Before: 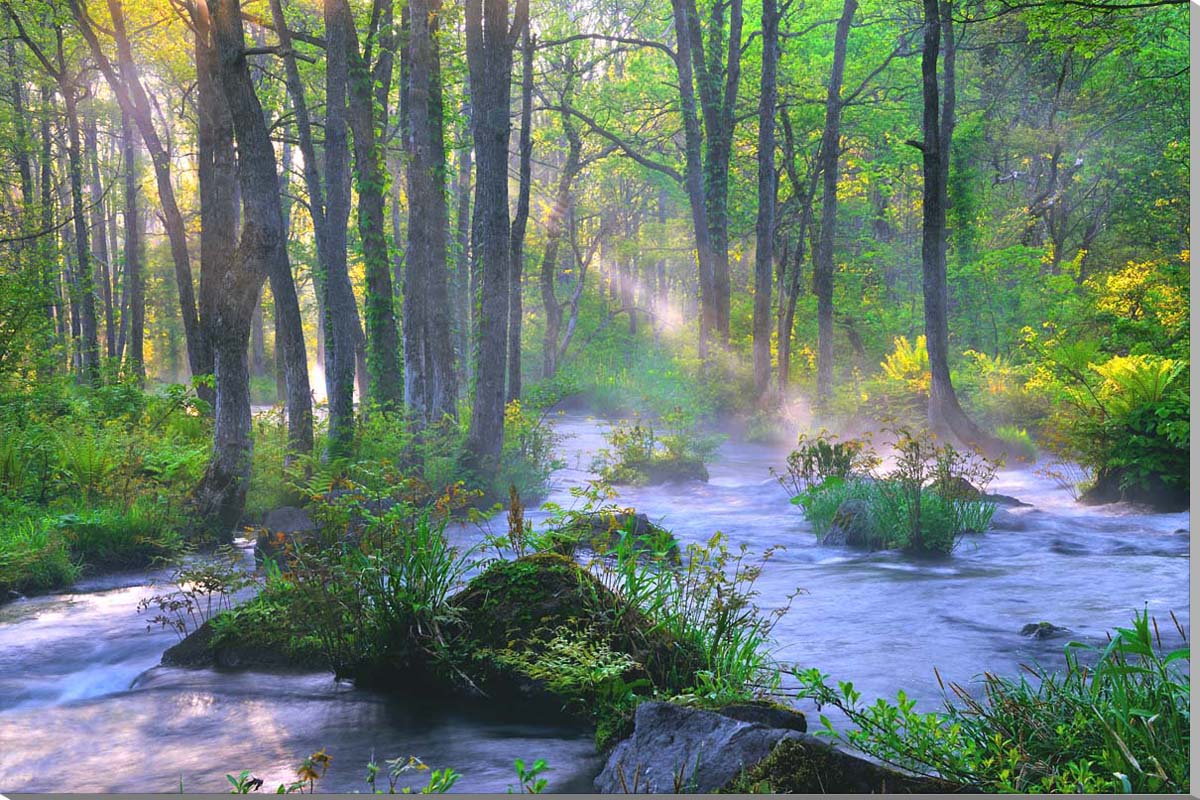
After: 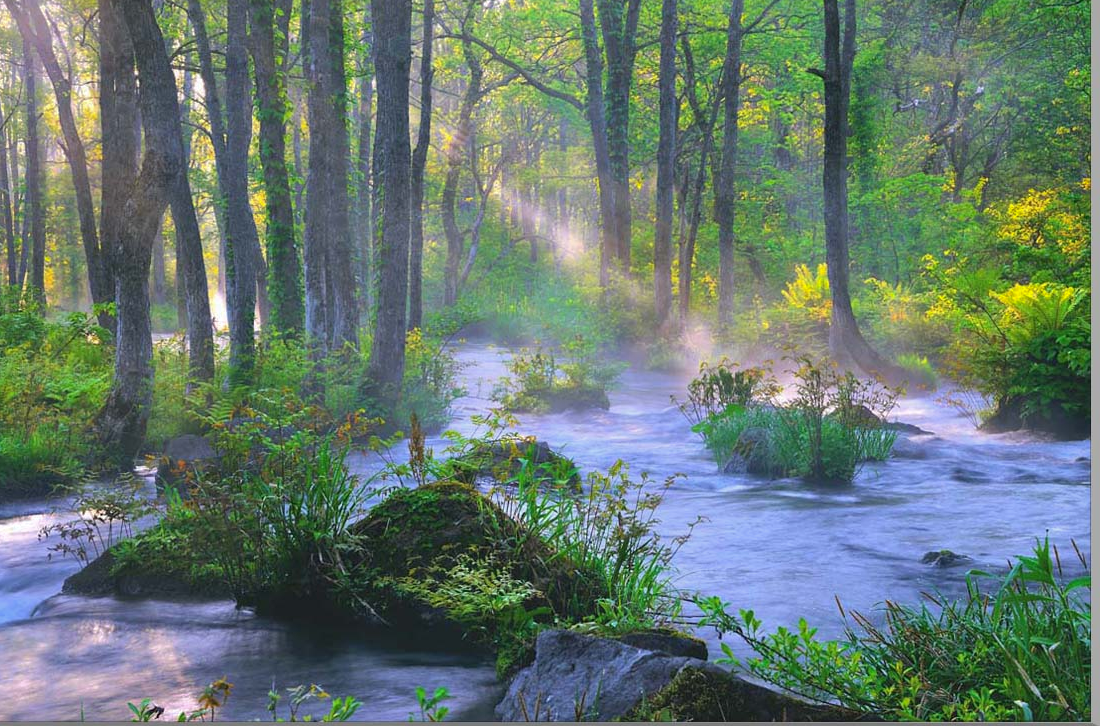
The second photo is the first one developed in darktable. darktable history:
crop and rotate: left 8.262%, top 9.226%
shadows and highlights: shadows 30
